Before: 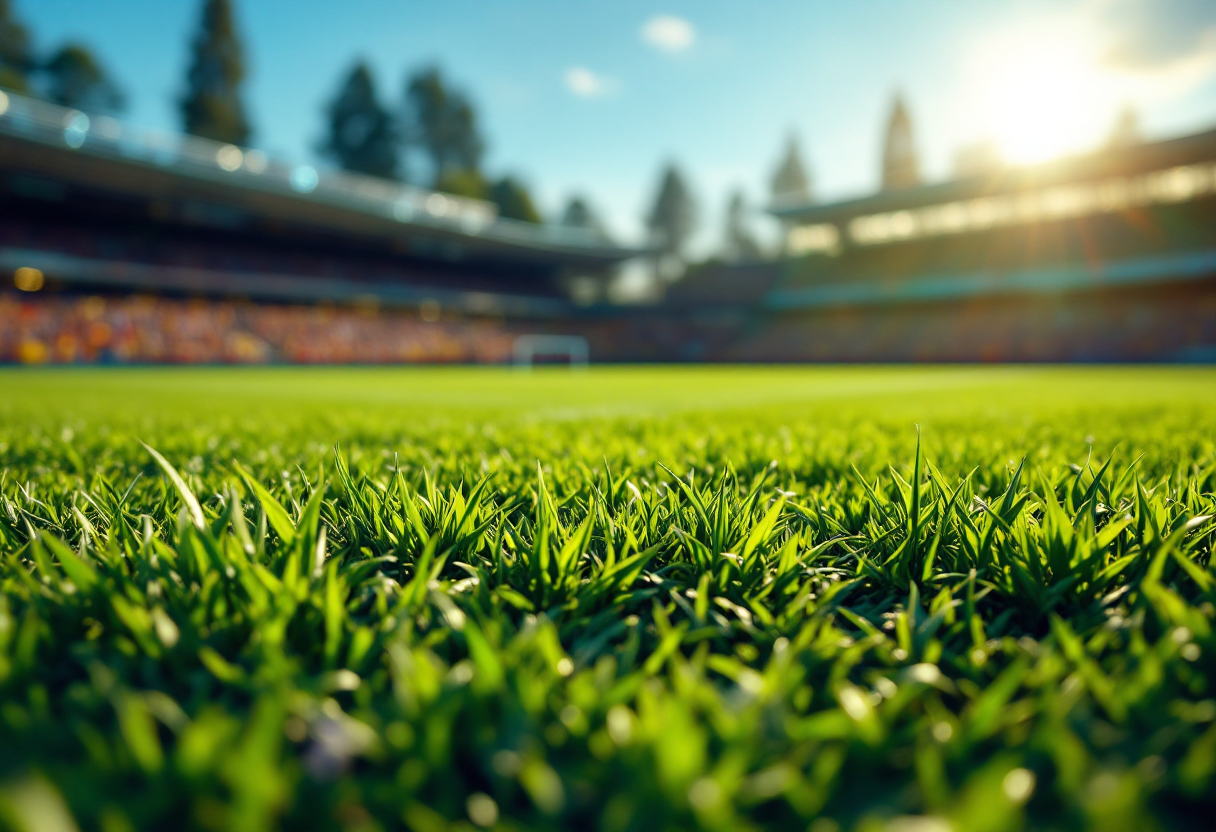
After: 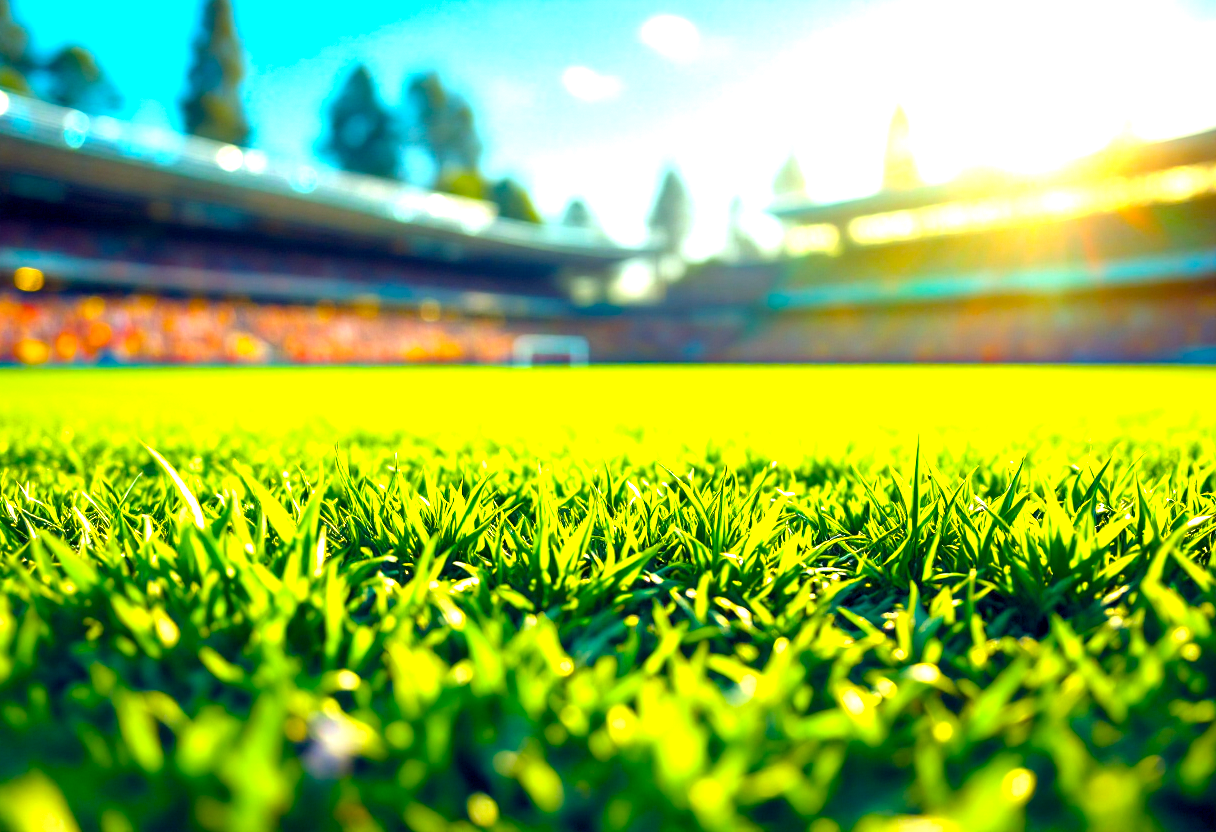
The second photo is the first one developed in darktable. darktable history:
color balance rgb: linear chroma grading › global chroma 15%, perceptual saturation grading › global saturation 30%
exposure: black level correction 0.001, exposure 1.735 EV, compensate highlight preservation false
